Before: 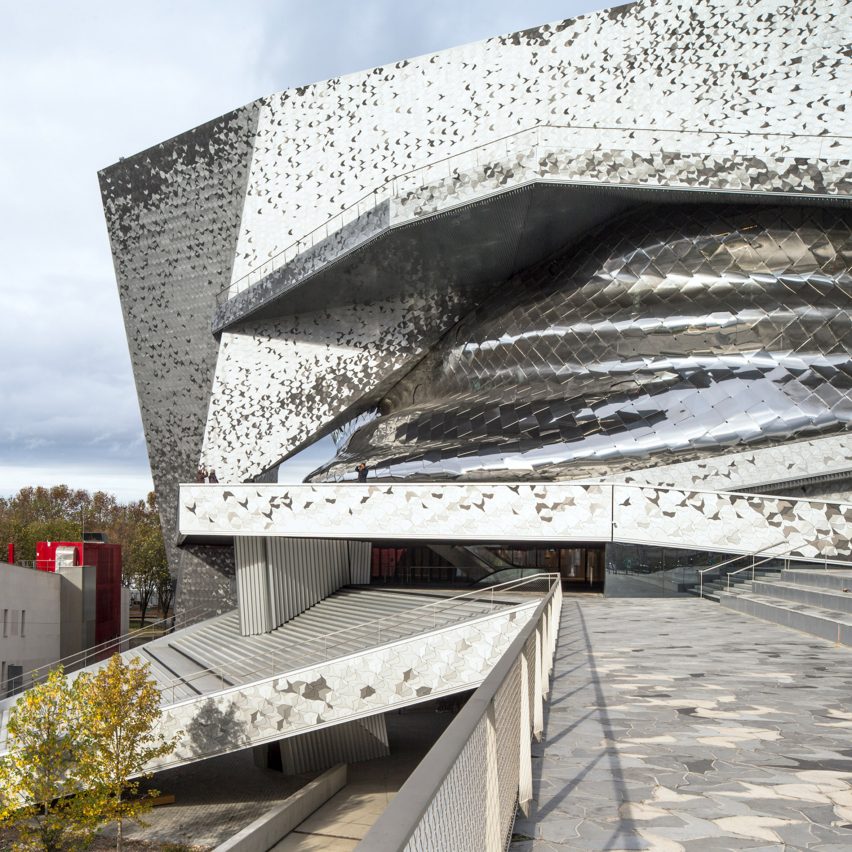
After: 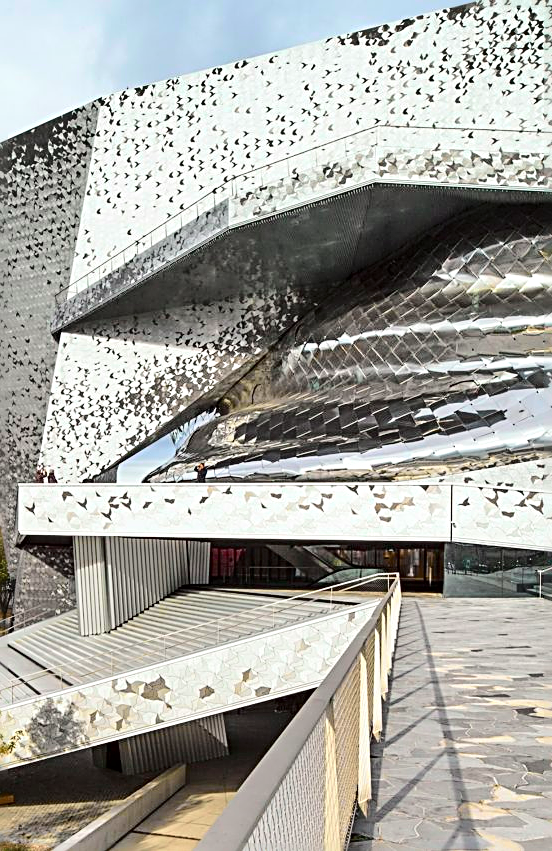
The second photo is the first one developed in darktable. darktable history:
tone curve: curves: ch0 [(0, 0) (0.131, 0.135) (0.288, 0.372) (0.451, 0.608) (0.612, 0.739) (0.736, 0.832) (1, 1)]; ch1 [(0, 0) (0.392, 0.398) (0.487, 0.471) (0.496, 0.493) (0.519, 0.531) (0.557, 0.591) (0.581, 0.639) (0.622, 0.711) (1, 1)]; ch2 [(0, 0) (0.388, 0.344) (0.438, 0.425) (0.476, 0.482) (0.502, 0.508) (0.524, 0.531) (0.538, 0.58) (0.58, 0.621) (0.613, 0.679) (0.655, 0.738) (1, 1)], color space Lab, independent channels, preserve colors none
sharpen: radius 3.028, amount 0.774
shadows and highlights: highlights color adjustment 32.53%, soften with gaussian
crop and rotate: left 18.909%, right 16.297%
